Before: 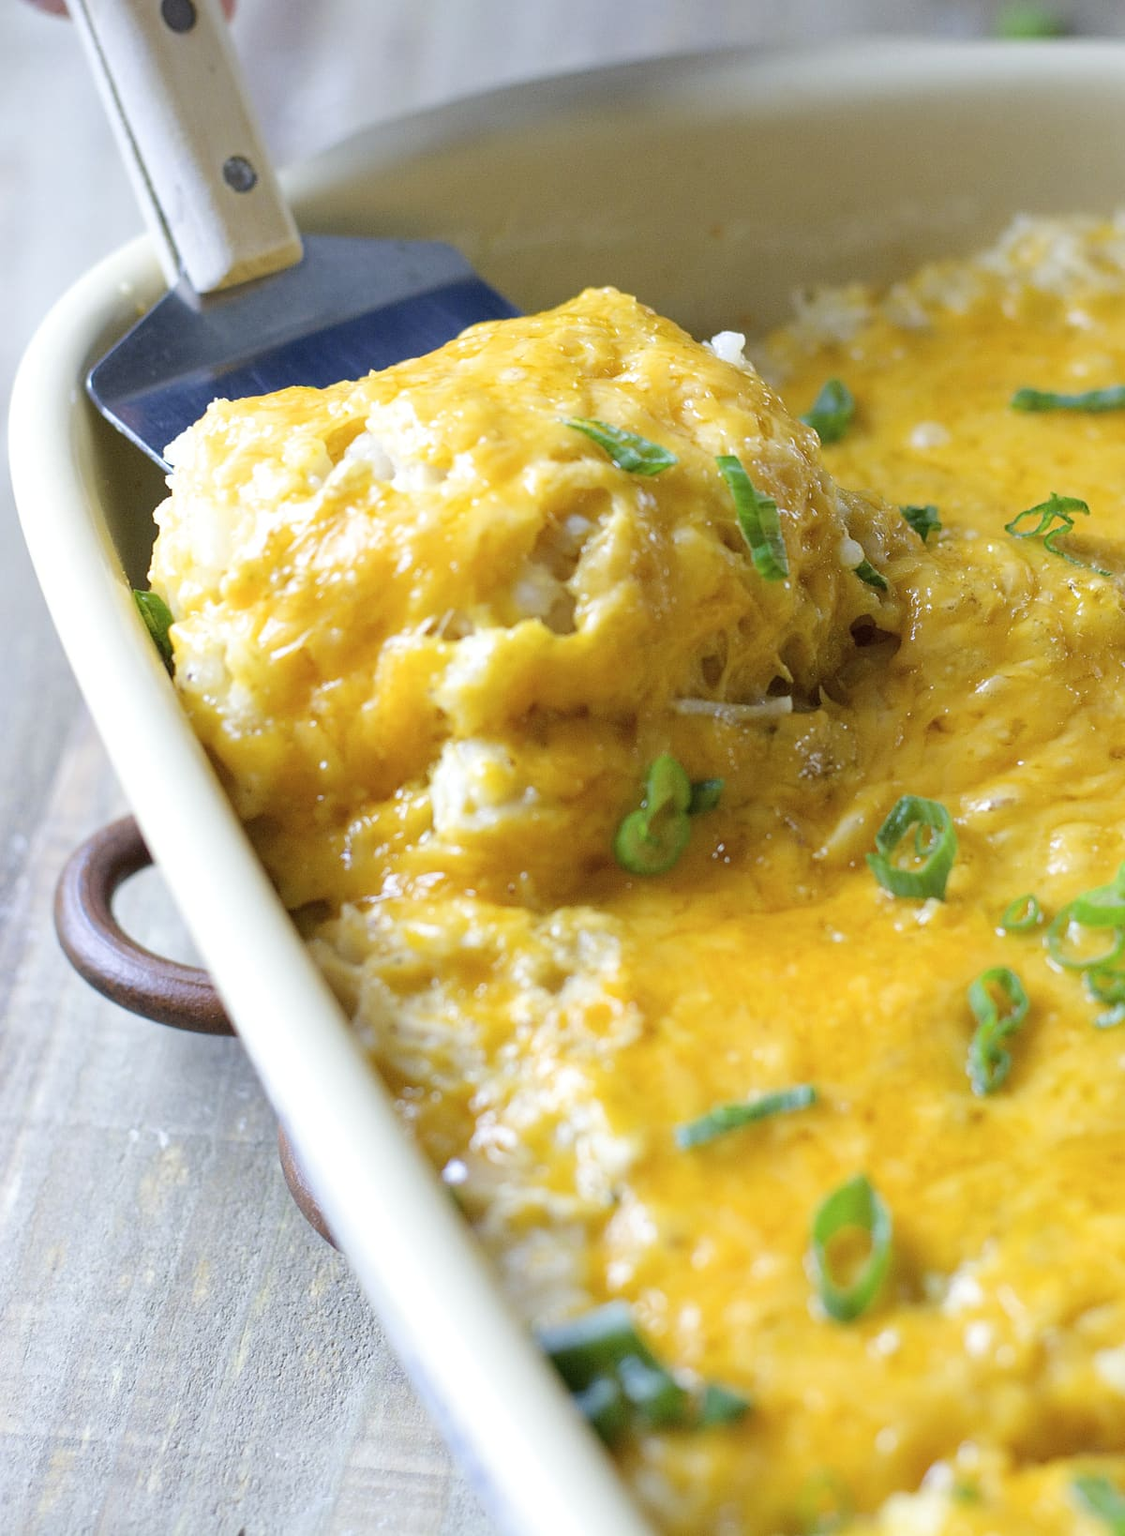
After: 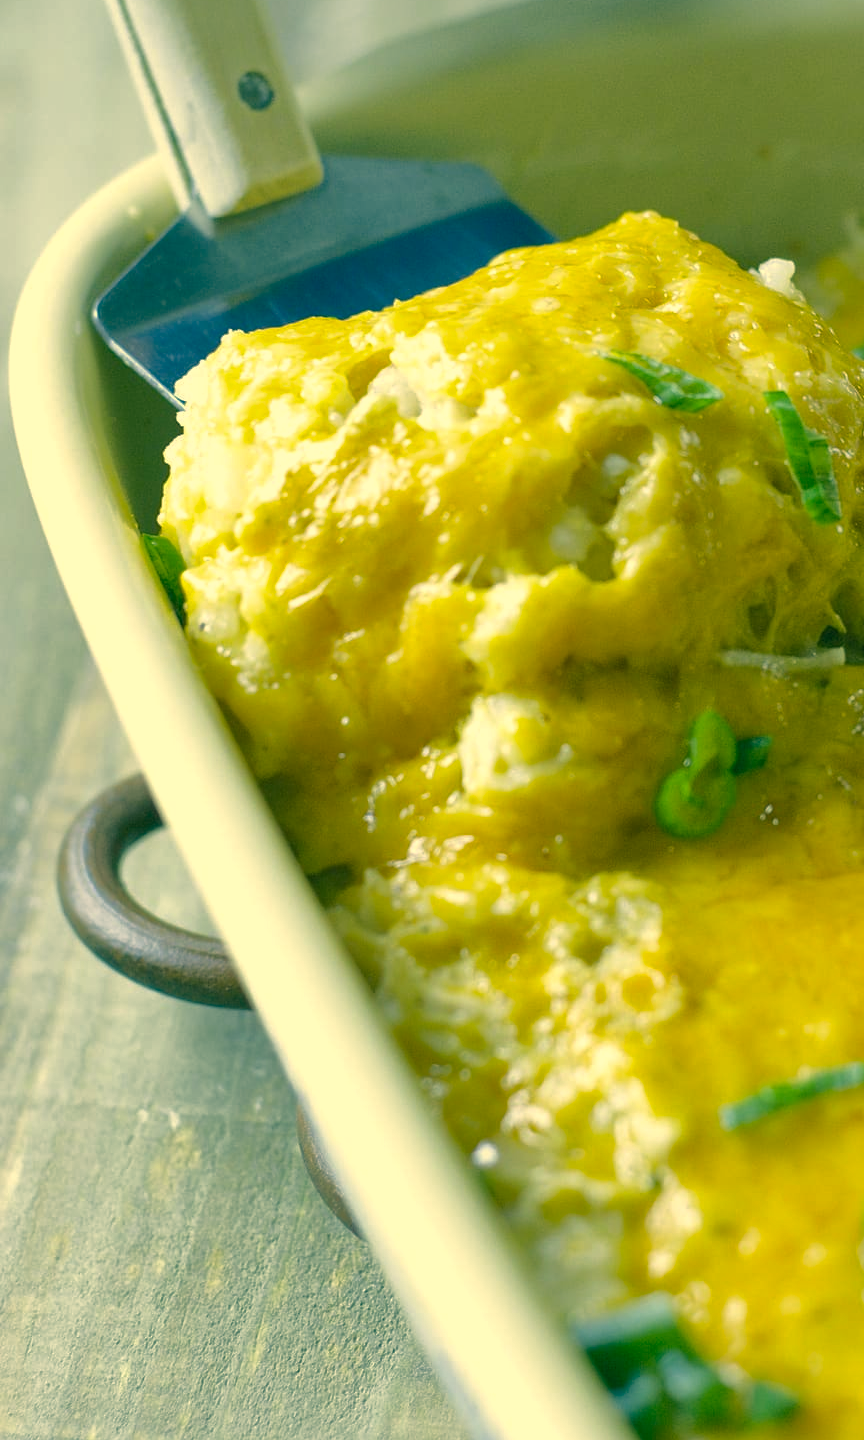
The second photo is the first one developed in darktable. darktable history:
color correction: highlights a* 1.83, highlights b* 34.02, shadows a* -36.68, shadows b* -5.48
shadows and highlights: on, module defaults
crop: top 5.803%, right 27.864%, bottom 5.804%
